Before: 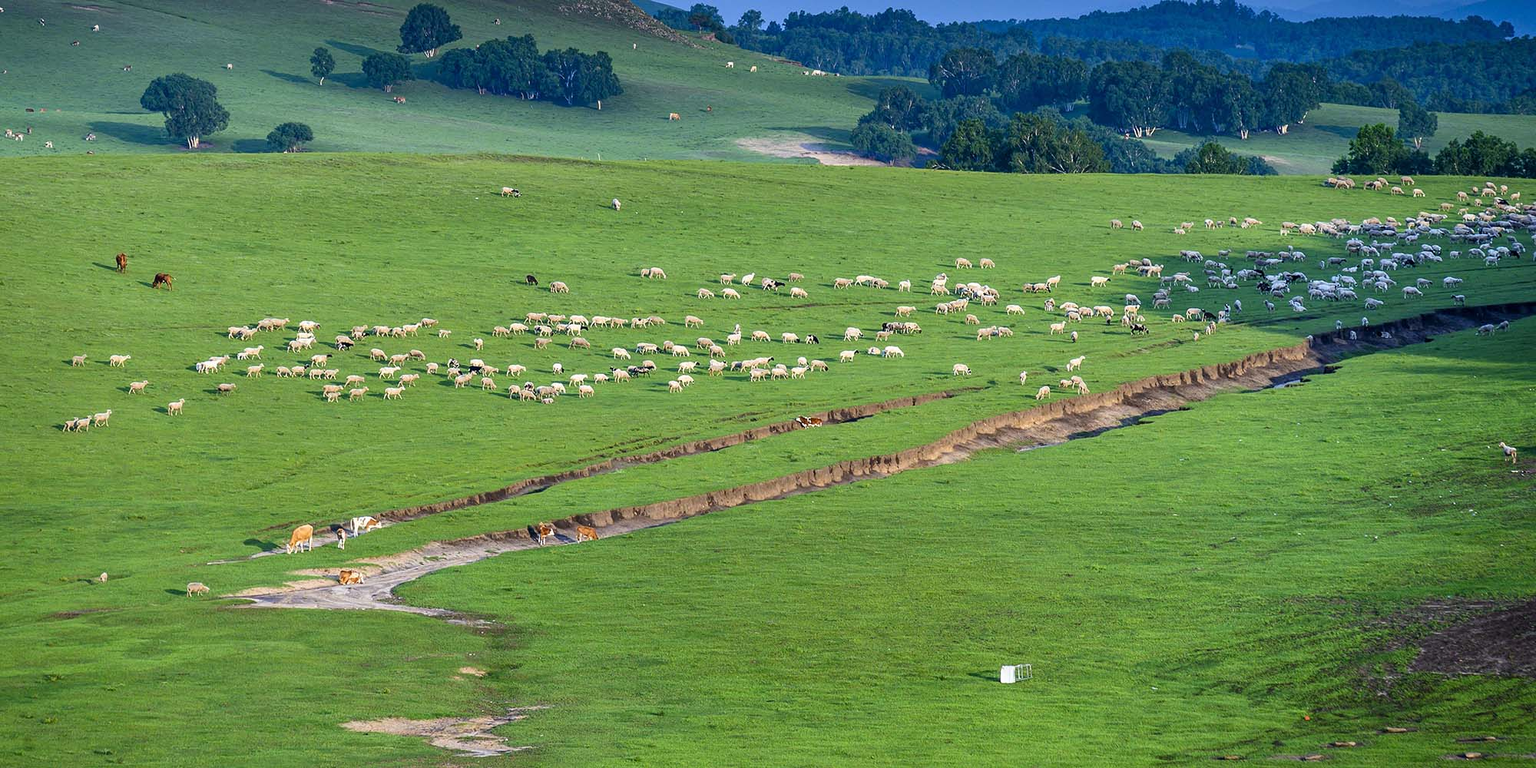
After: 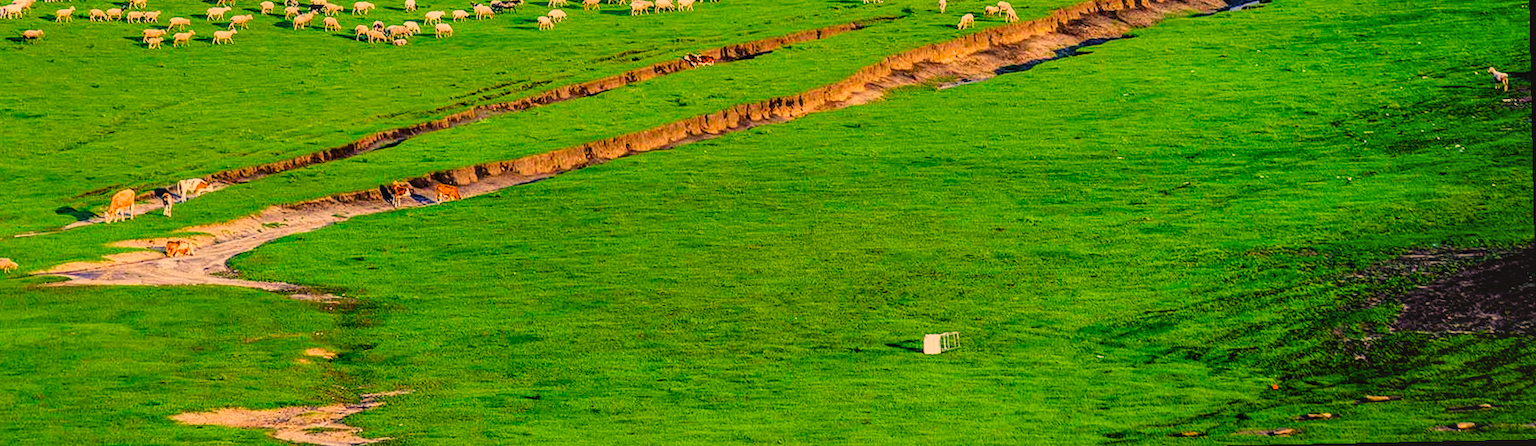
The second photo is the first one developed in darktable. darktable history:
crop and rotate: left 13.306%, top 48.129%, bottom 2.928%
filmic rgb: black relative exposure -5 EV, white relative exposure 3.5 EV, hardness 3.19, contrast 1.4, highlights saturation mix -50%
color balance rgb: shadows lift › chroma 3%, shadows lift › hue 240.84°, highlights gain › chroma 3%, highlights gain › hue 73.2°, global offset › luminance -0.5%, perceptual saturation grading › global saturation 20%, perceptual saturation grading › highlights -25%, perceptual saturation grading › shadows 50%, global vibrance 25.26%
rotate and perspective: rotation -1.17°, automatic cropping off
color correction: highlights a* 15, highlights b* 31.55
local contrast: detail 140%
contrast brightness saturation: contrast -0.19, saturation 0.19
